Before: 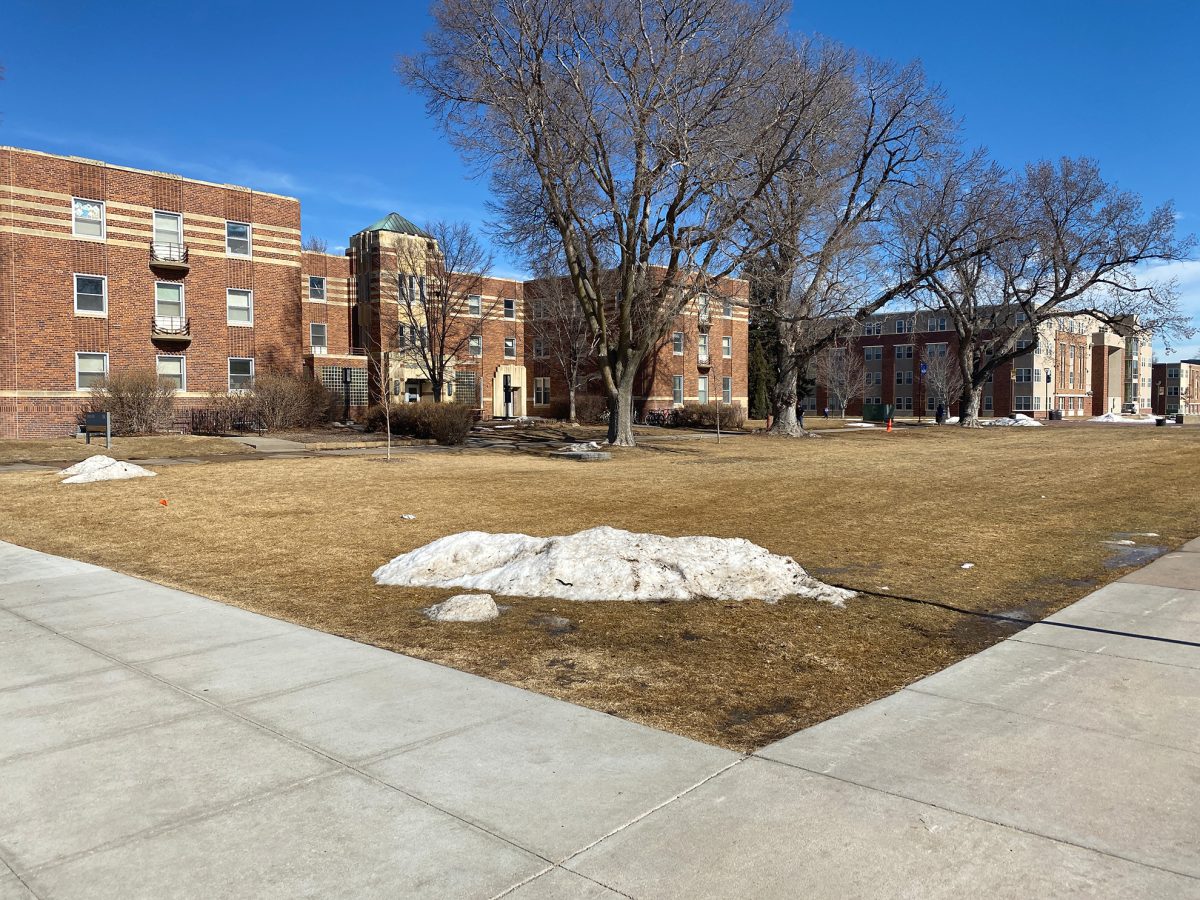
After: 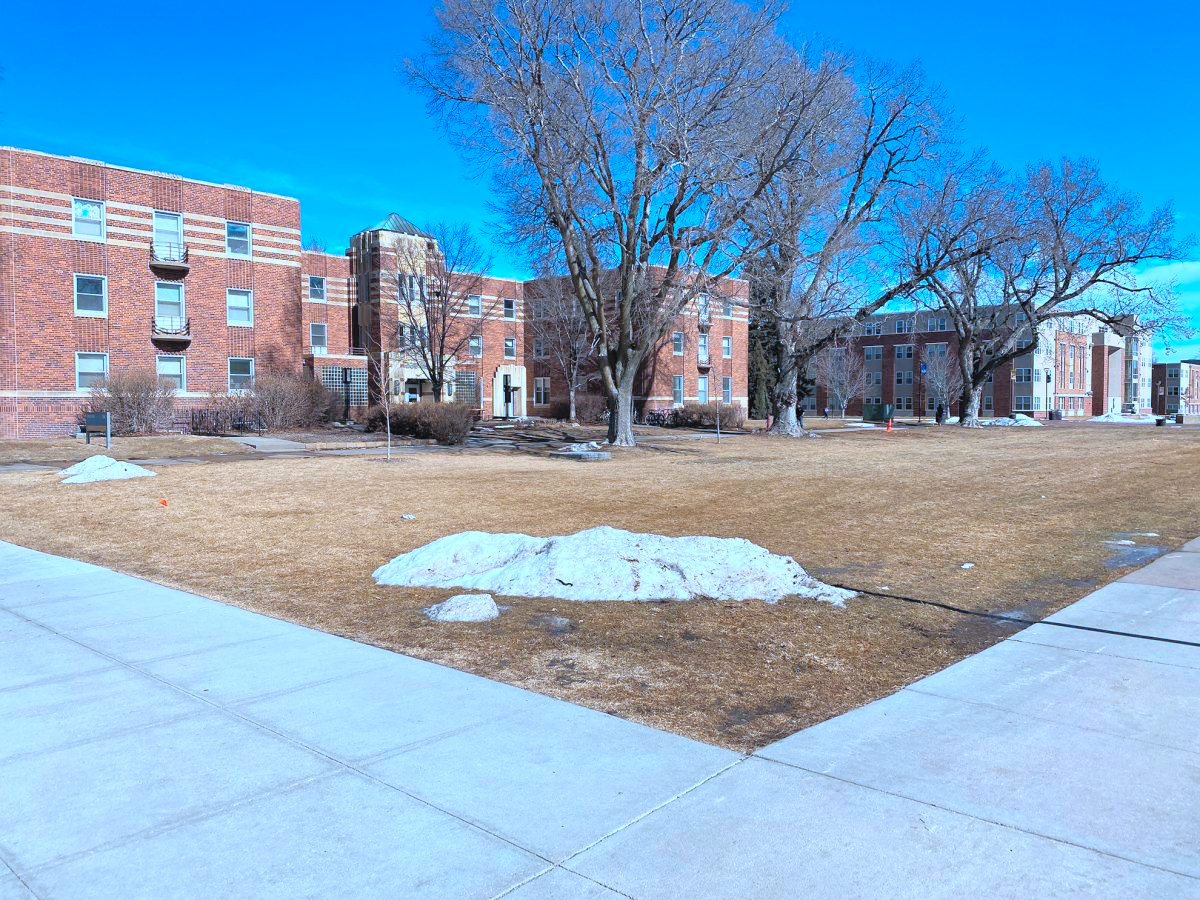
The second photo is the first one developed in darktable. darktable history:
shadows and highlights: radius 0.1, shadows 42.46, white point adjustment -2.28, highlights 8.77, shadows color adjustment 0%, highlights color adjustment 29.47%, soften with gaussian
tone curve: curves: ch0 [(0, 0) (0.202, 0.117) (1, 1)], color space Lab, linked channels
contrast brightness saturation: contrast 0.09, brightness 0.38, saturation 0.45
color correction: highlights a* -6.82, highlights b* -40
